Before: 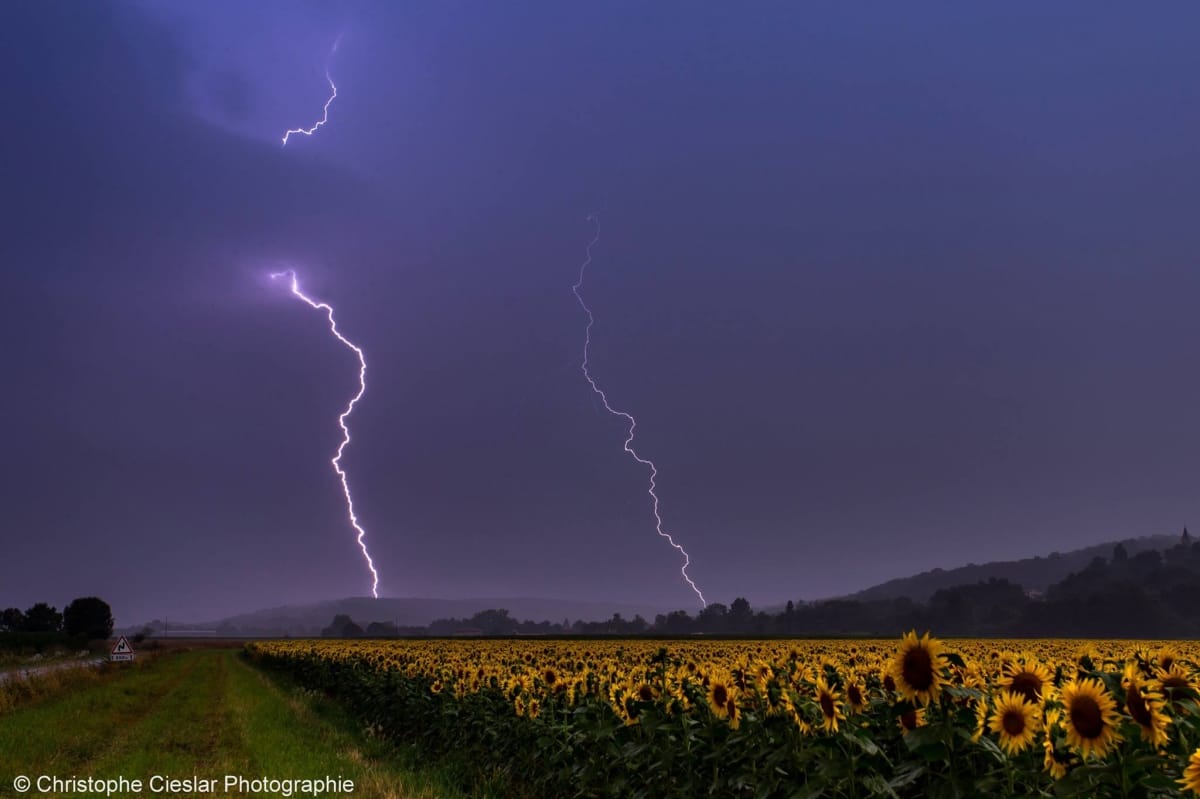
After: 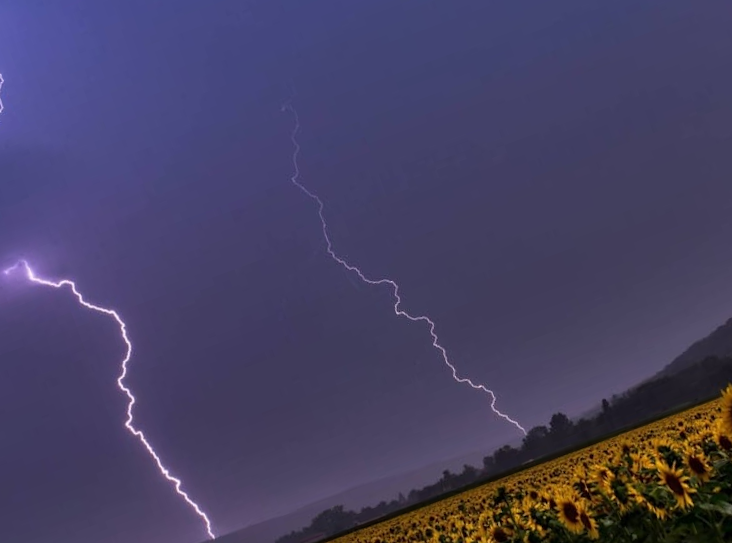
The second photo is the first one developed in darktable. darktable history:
crop and rotate: angle 20.1°, left 6.898%, right 4.26%, bottom 1.072%
